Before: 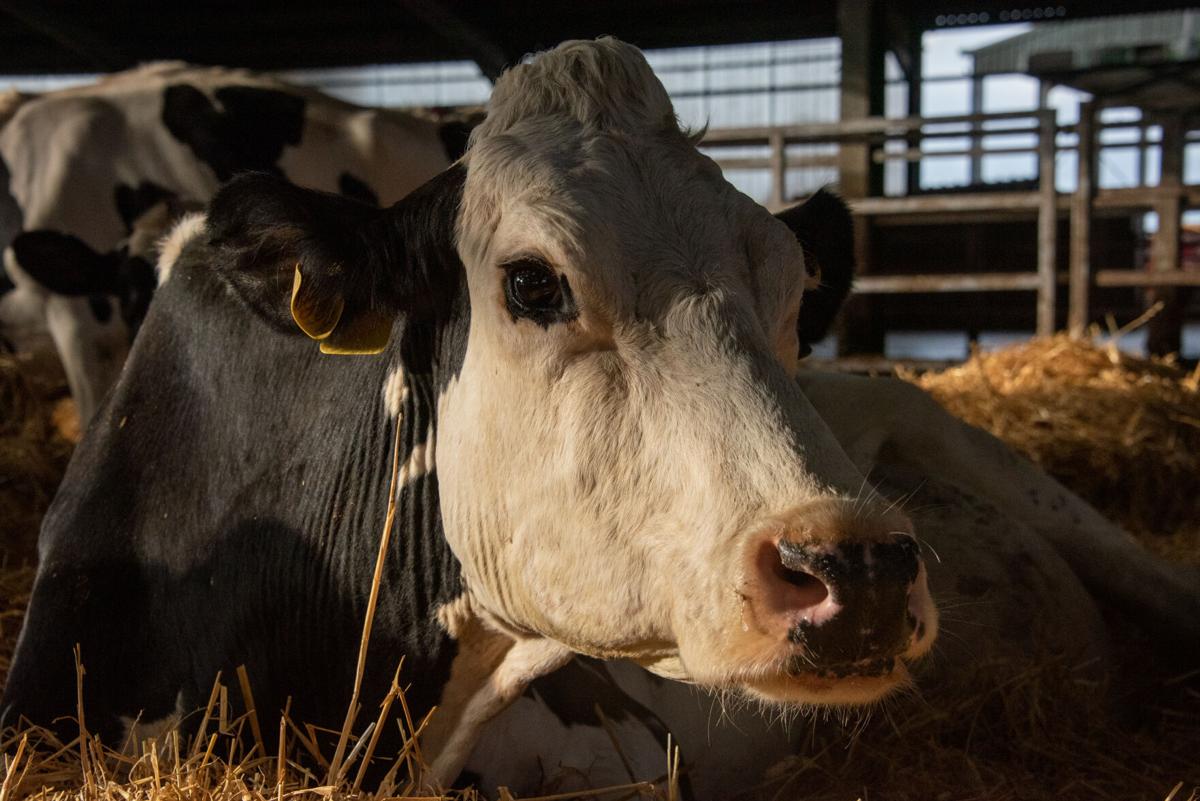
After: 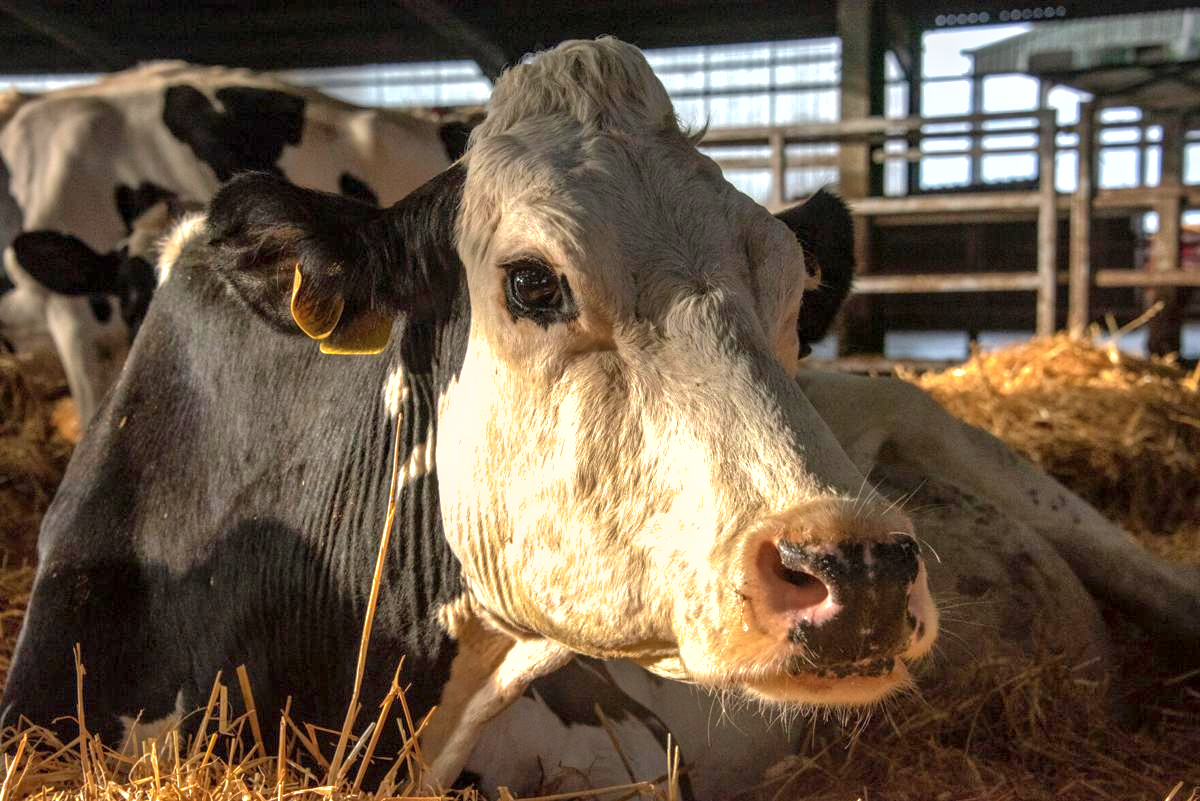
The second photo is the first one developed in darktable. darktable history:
exposure: black level correction 0, exposure 1 EV, compensate highlight preservation false
local contrast: detail 130%
shadows and highlights: on, module defaults
color zones: curves: ch1 [(0, 0.469) (0.01, 0.469) (0.12, 0.446) (0.248, 0.469) (0.5, 0.5) (0.748, 0.5) (0.99, 0.469) (1, 0.469)], mix -131.66%
